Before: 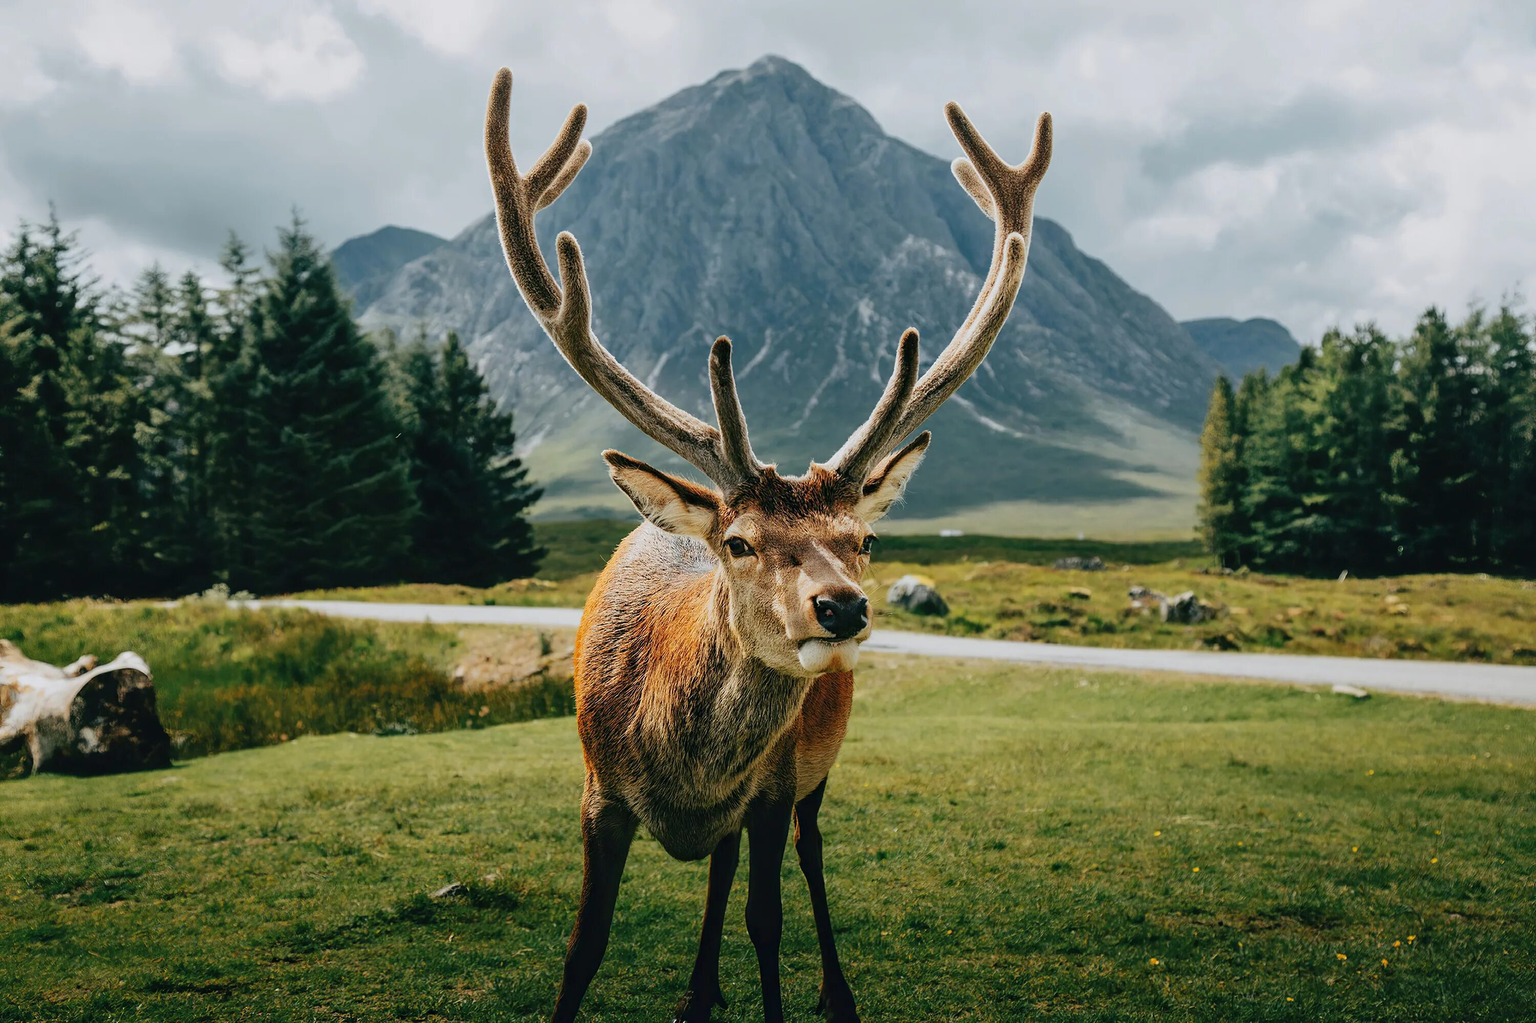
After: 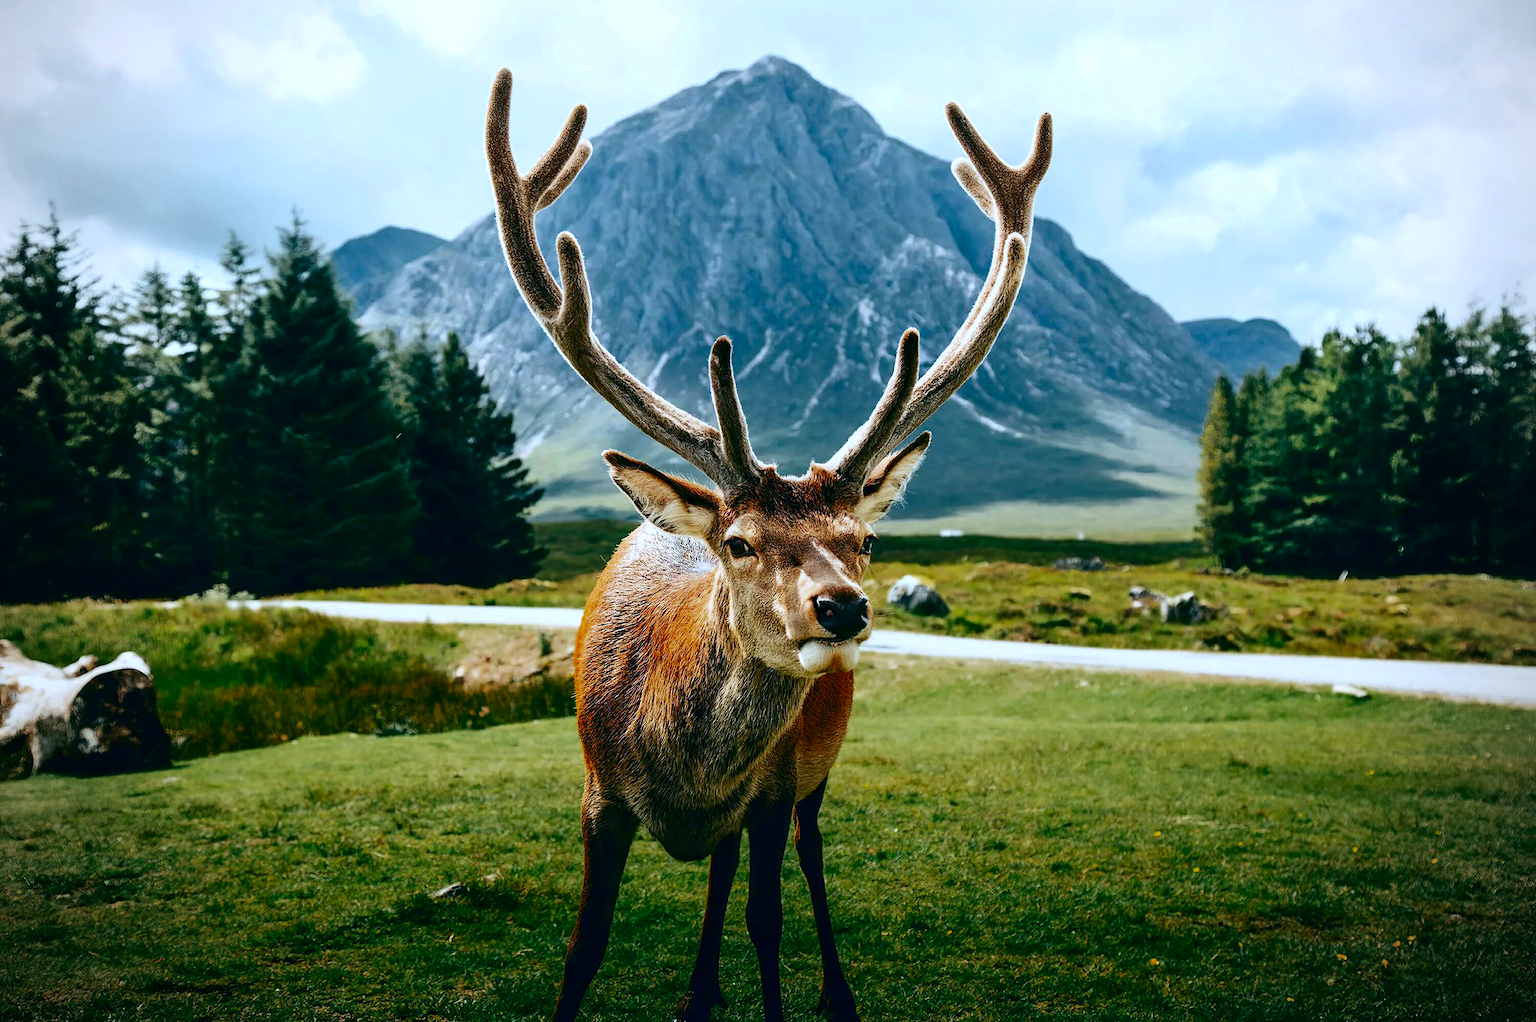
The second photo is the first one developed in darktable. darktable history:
exposure: exposure 0.485 EV, compensate highlight preservation false
color zones: curves: ch0 [(0.27, 0.396) (0.563, 0.504) (0.75, 0.5) (0.787, 0.307)]
color calibration: x 0.37, y 0.382, temperature 4313.32 K
vignetting: on, module defaults
white balance: emerald 1
contrast brightness saturation: contrast 0.19, brightness -0.11, saturation 0.21
